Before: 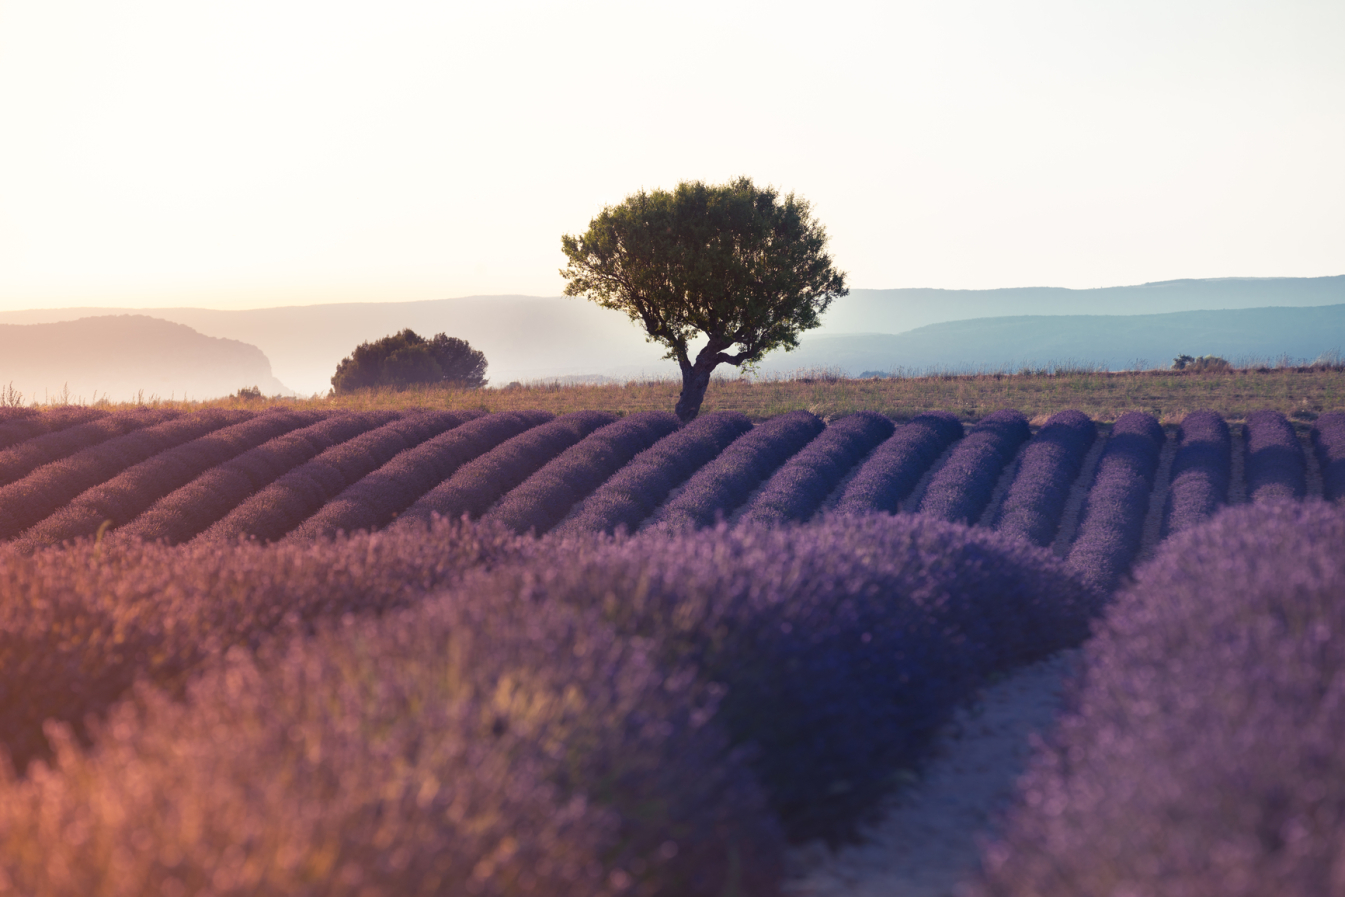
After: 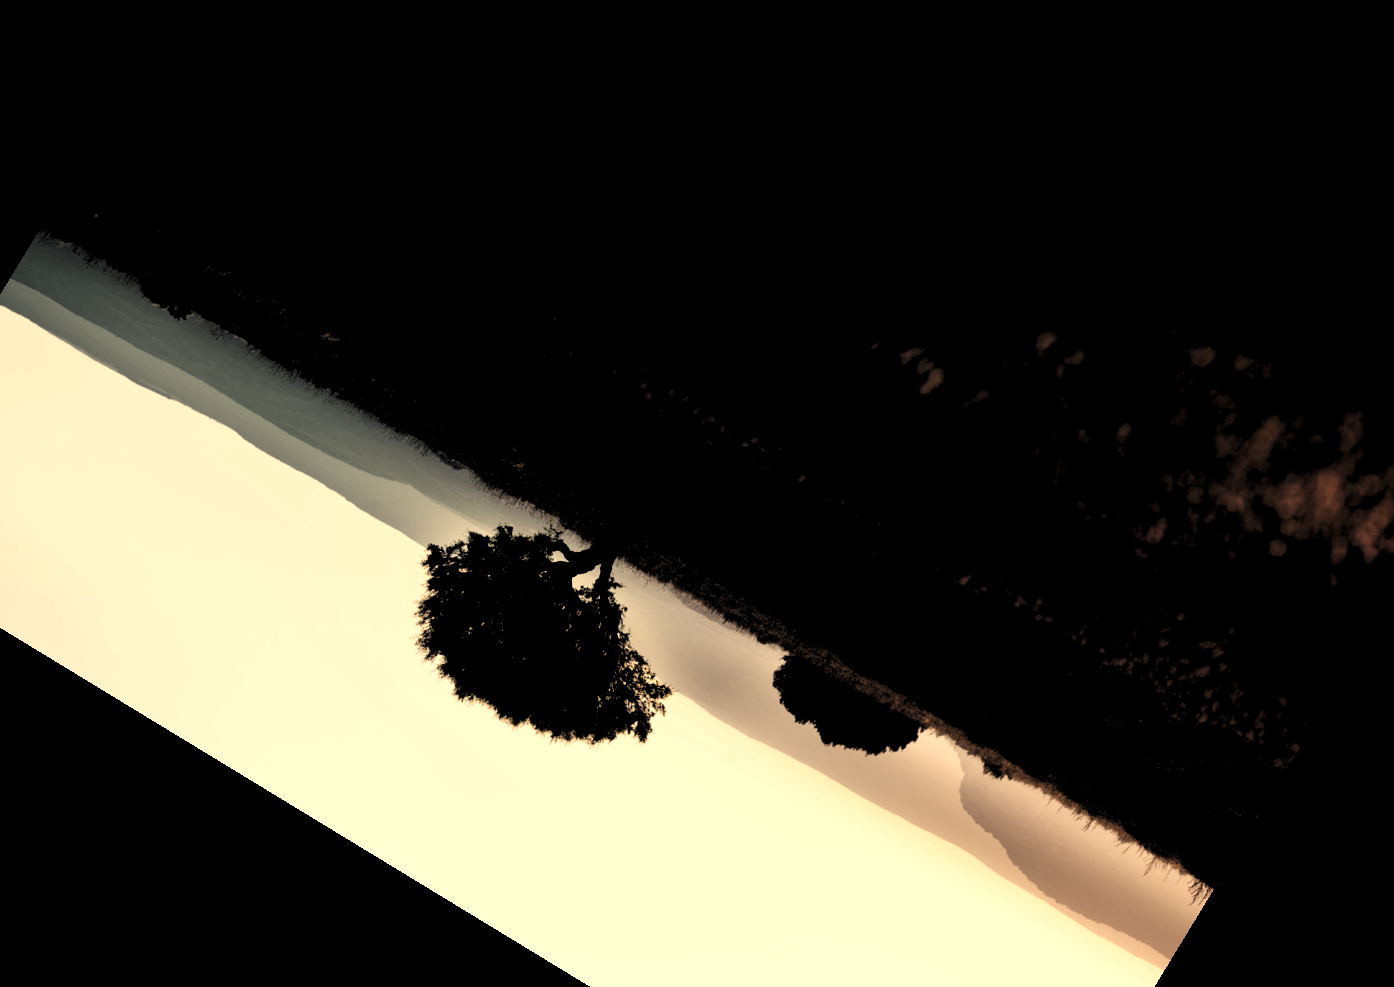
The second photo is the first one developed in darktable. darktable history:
white balance: red 1.123, blue 0.83
crop and rotate: angle 148.68°, left 9.111%, top 15.603%, right 4.588%, bottom 17.041%
levels: levels [0.514, 0.759, 1]
